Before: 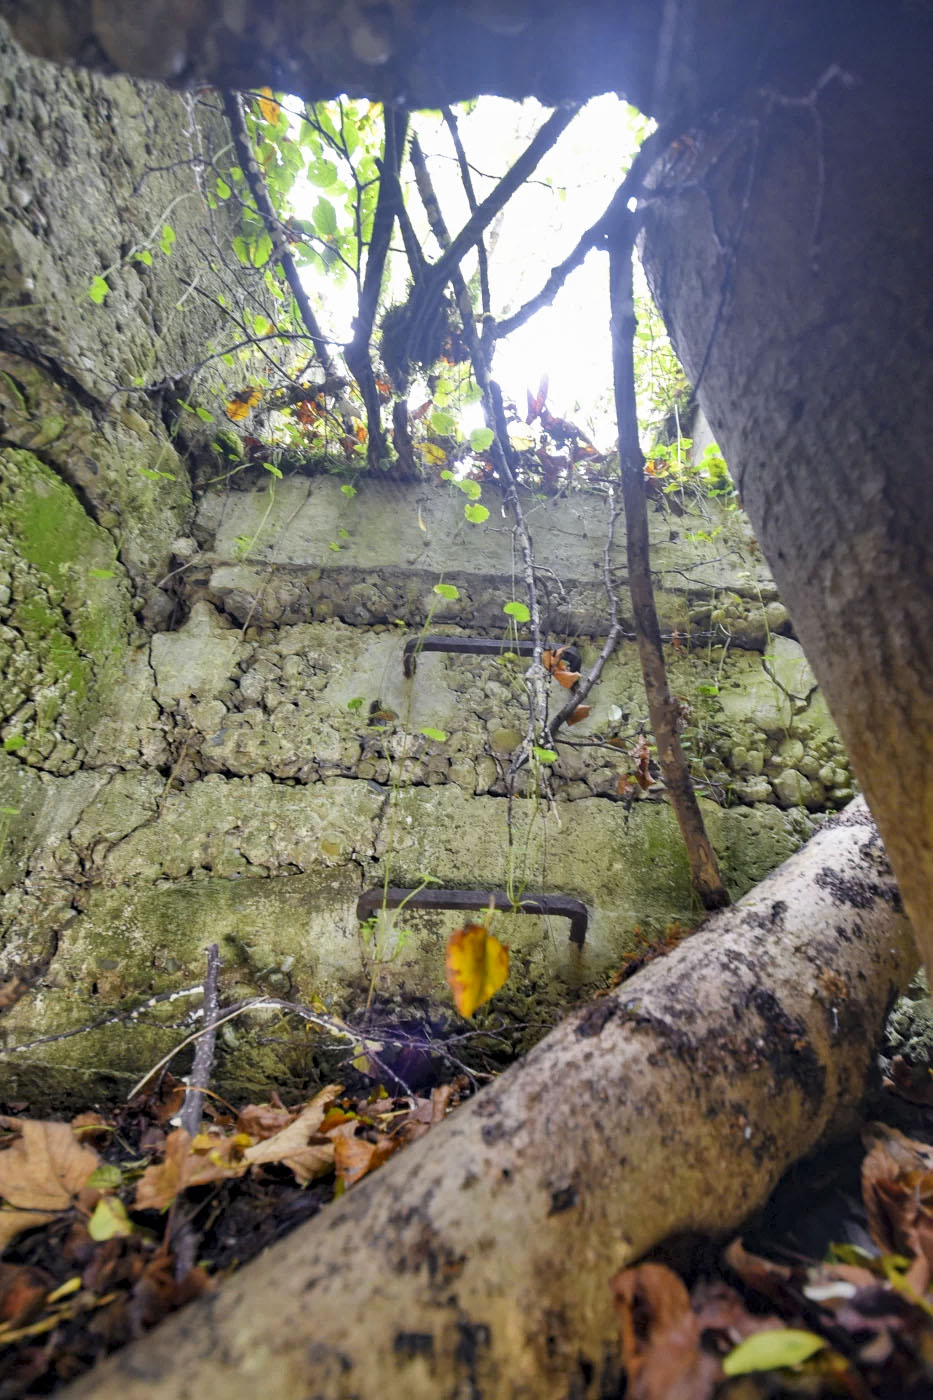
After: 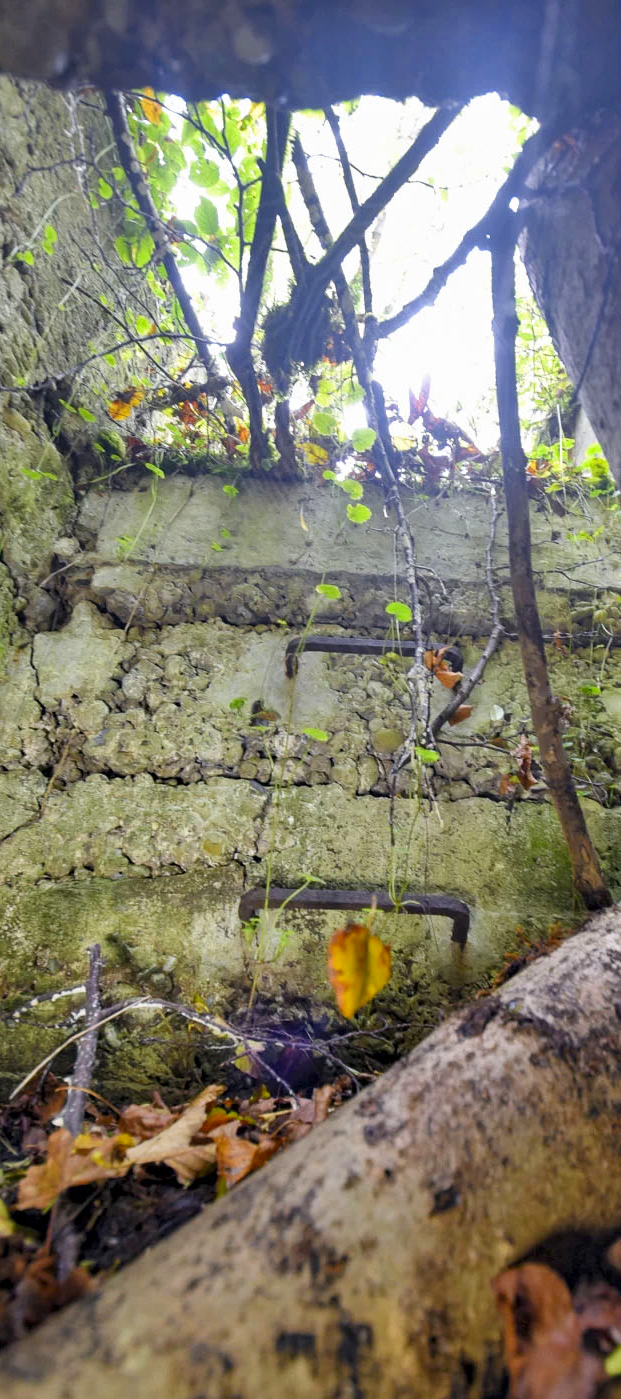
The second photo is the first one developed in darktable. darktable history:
contrast brightness saturation: contrast 0.04, saturation 0.16
crop and rotate: left 12.673%, right 20.66%
